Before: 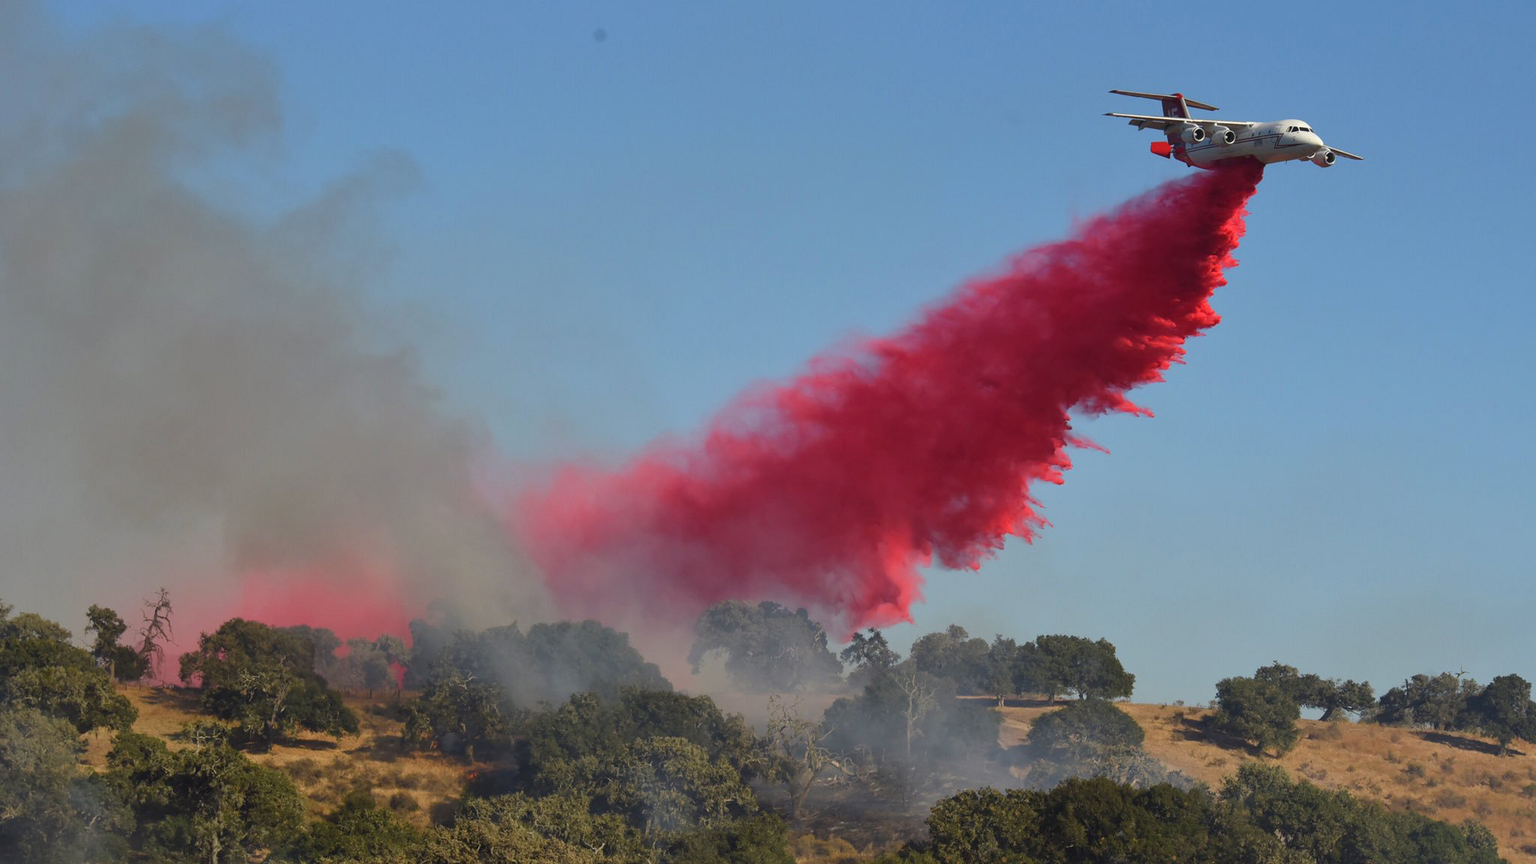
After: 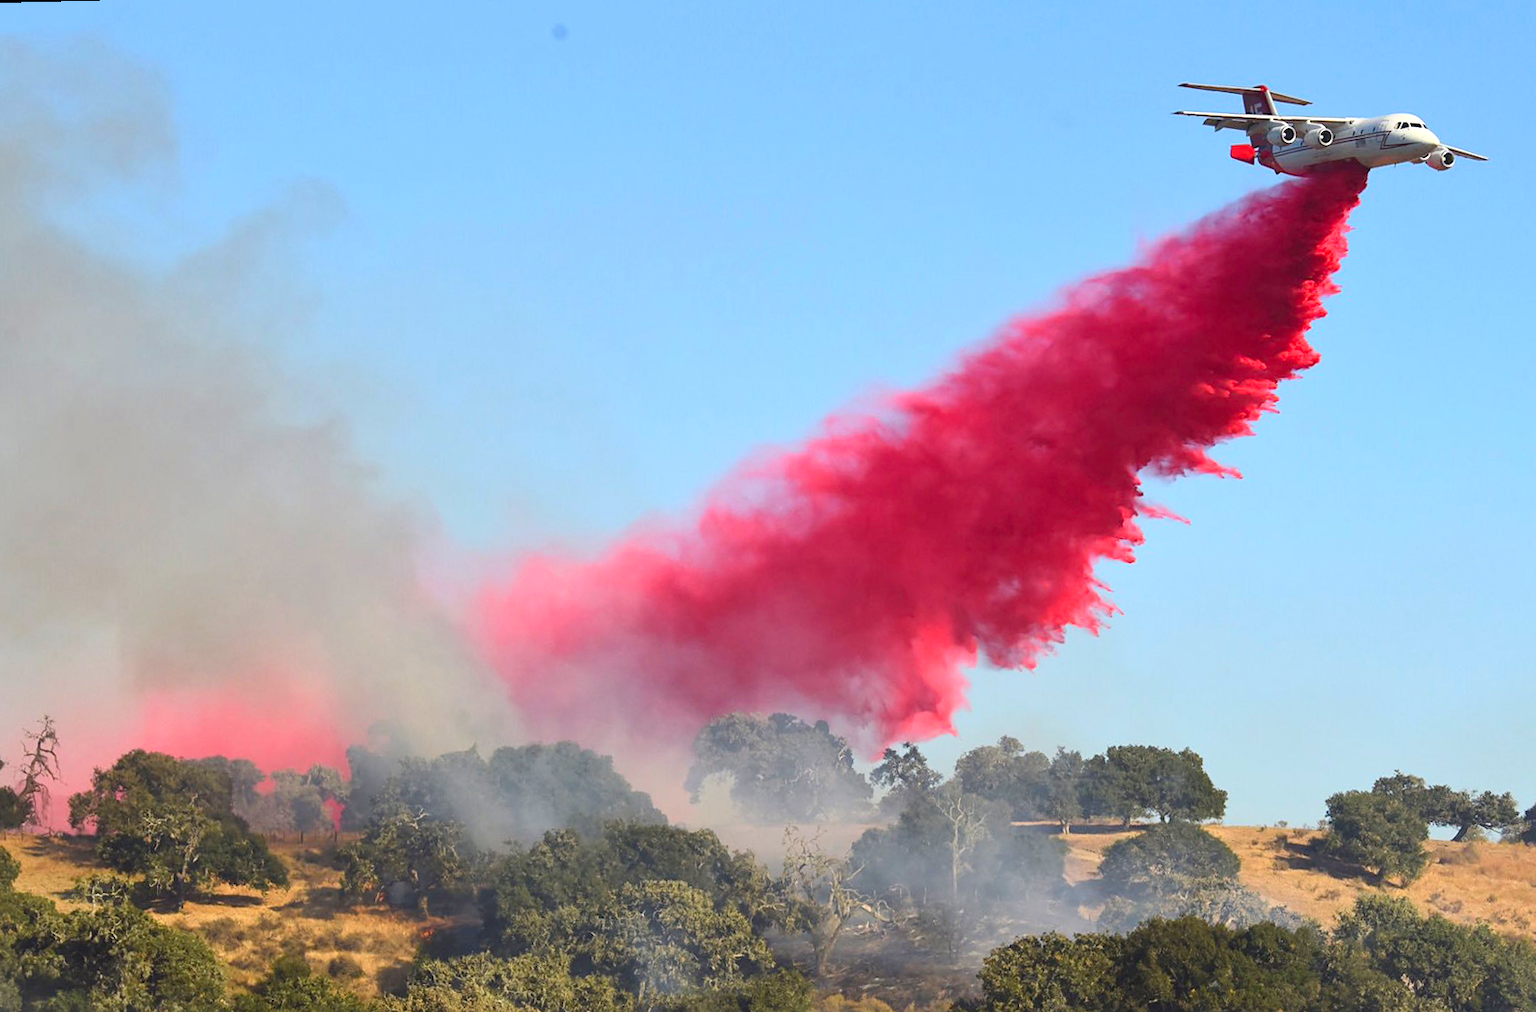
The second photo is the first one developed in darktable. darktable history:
rotate and perspective: rotation -1.42°, crop left 0.016, crop right 0.984, crop top 0.035, crop bottom 0.965
contrast brightness saturation: contrast 0.2, brightness 0.16, saturation 0.22
exposure: black level correction 0, exposure 0.5 EV, compensate exposure bias true, compensate highlight preservation false
sharpen: amount 0.2
crop: left 7.598%, right 7.873%
